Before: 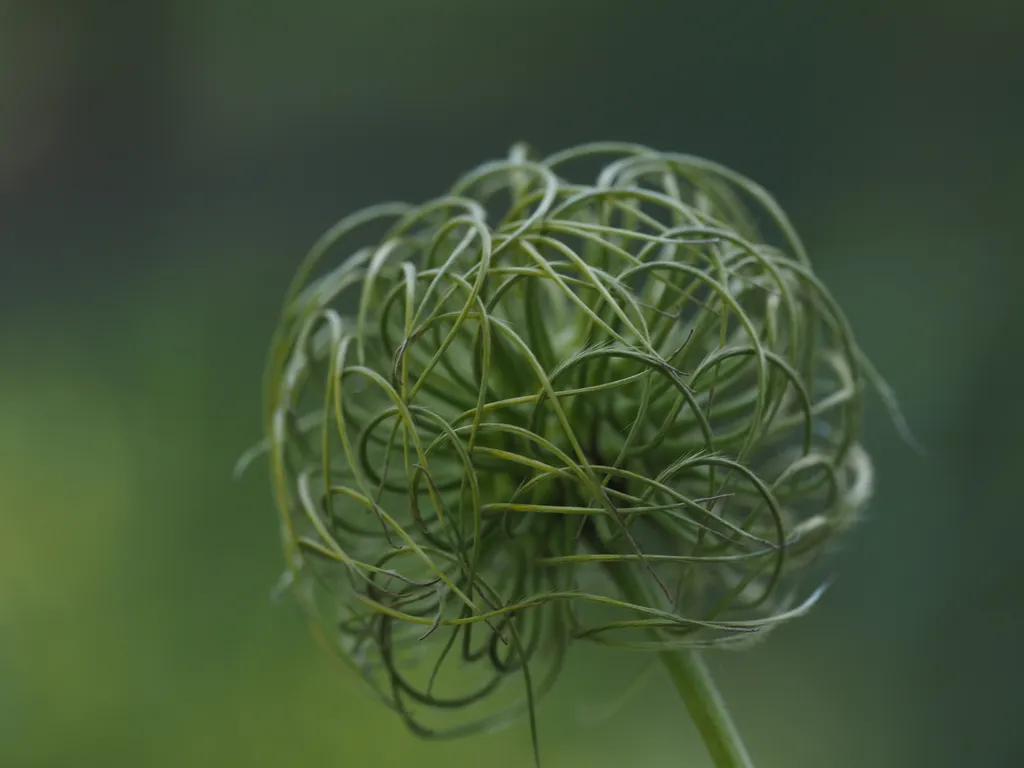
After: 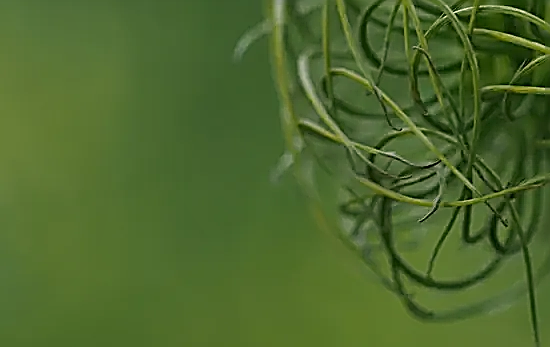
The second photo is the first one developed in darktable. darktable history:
color correction: highlights a* 4.01, highlights b* 4.93, shadows a* -7.46, shadows b* 4.72
sharpen: amount 1.986
crop and rotate: top 54.553%, right 46.226%, bottom 0.165%
shadows and highlights: soften with gaussian
